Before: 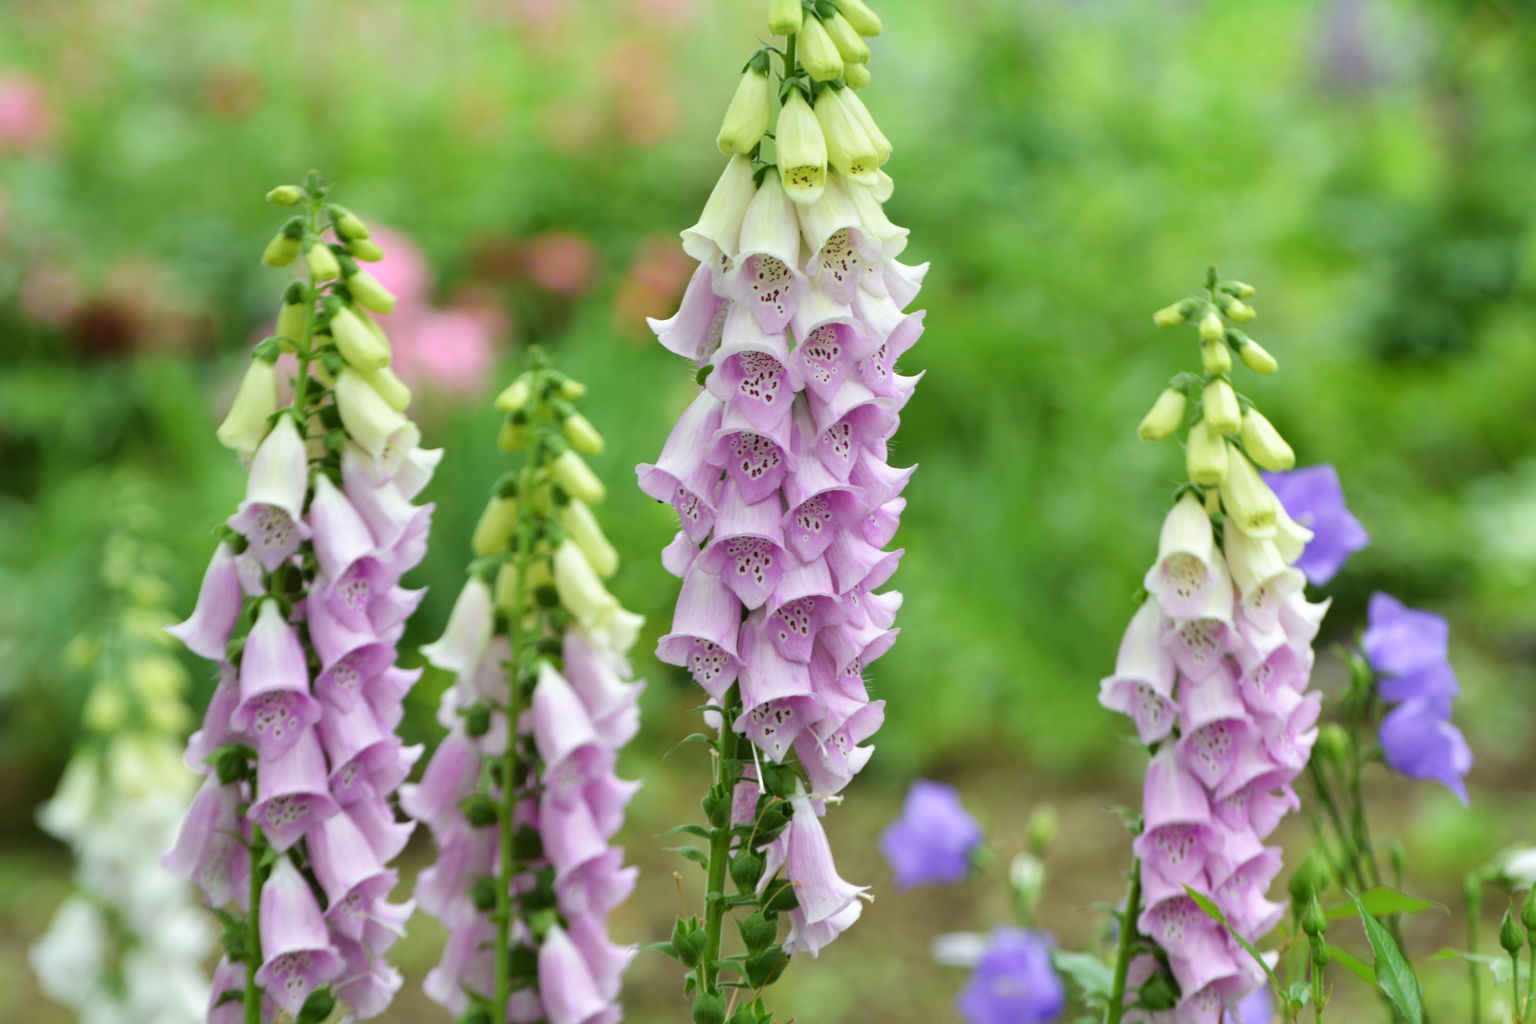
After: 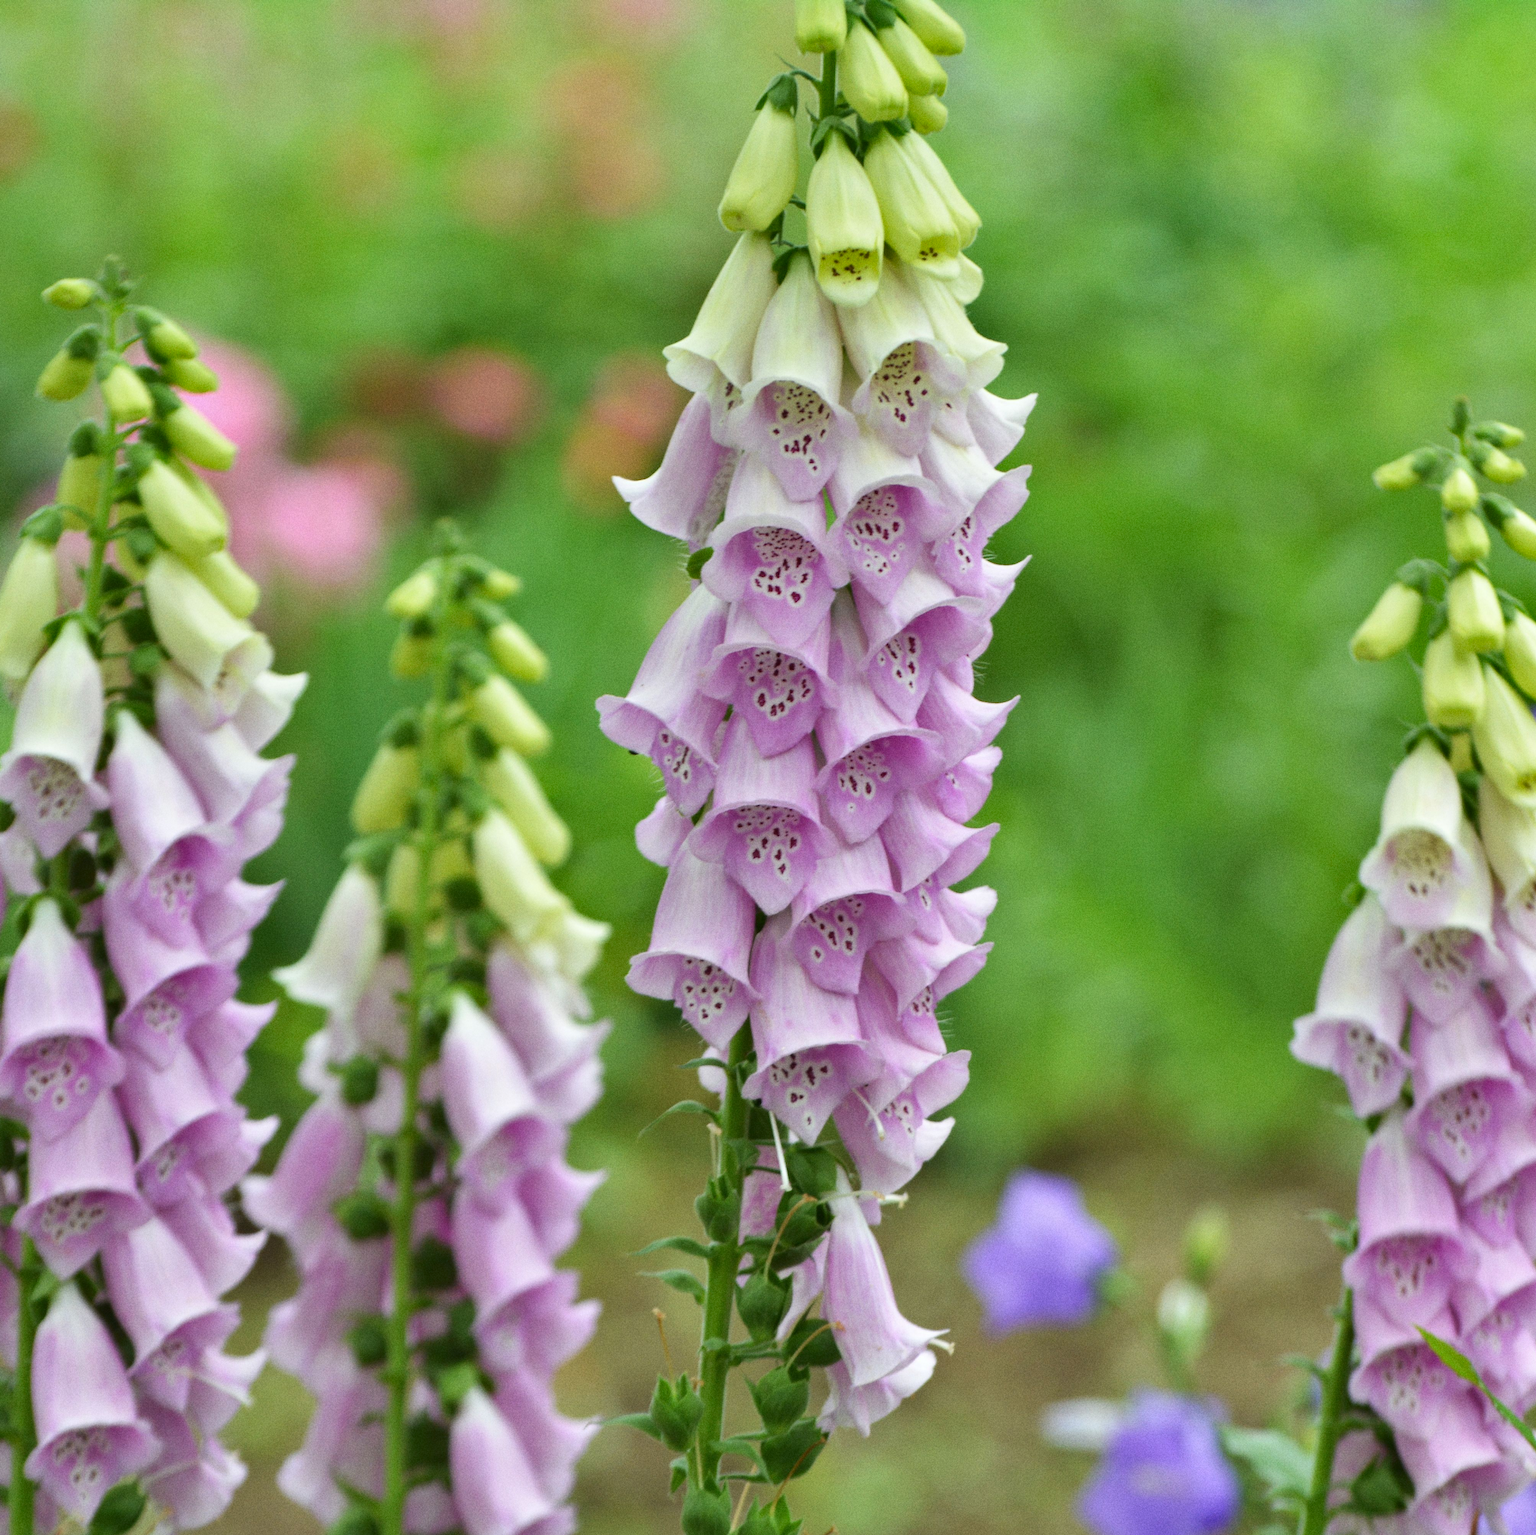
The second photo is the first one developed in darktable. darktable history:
shadows and highlights: soften with gaussian
grain: coarseness 0.09 ISO
crop and rotate: left 15.546%, right 17.787%
